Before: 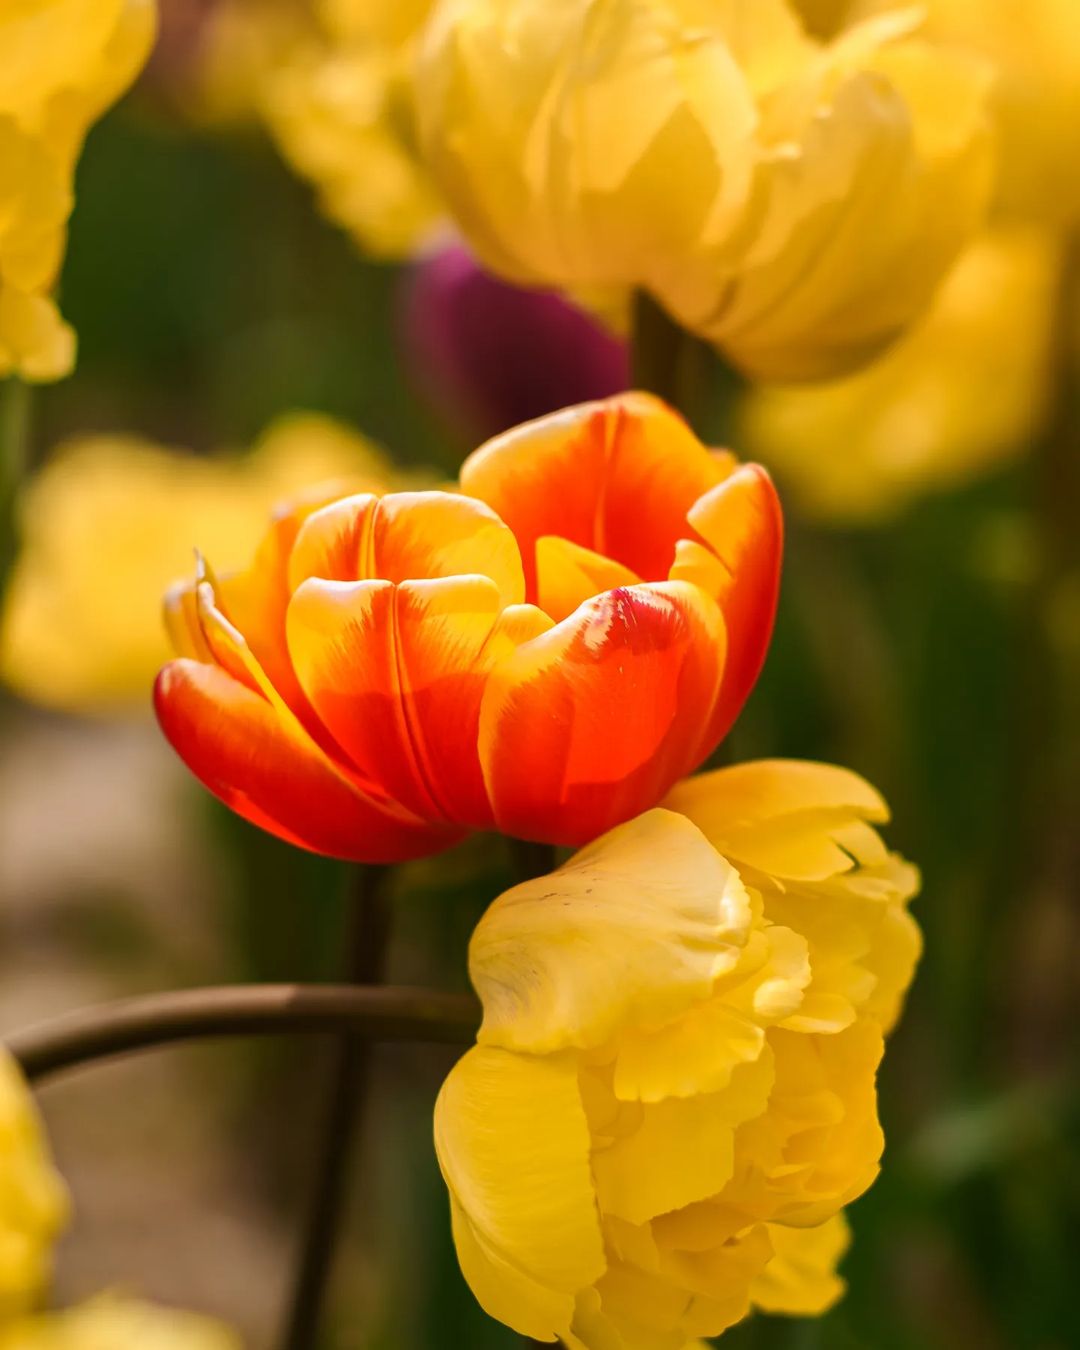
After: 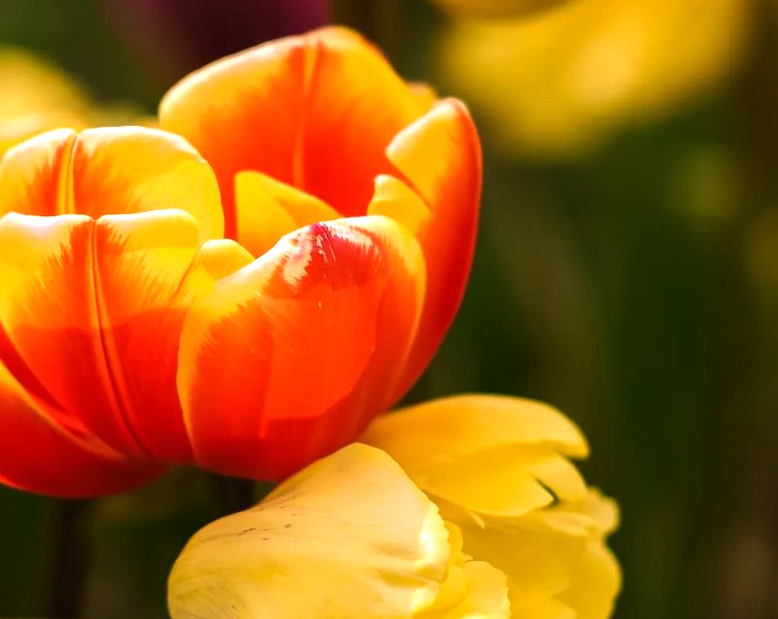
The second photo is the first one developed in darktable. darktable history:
shadows and highlights: shadows 4.1, highlights -17.6, soften with gaussian
crop and rotate: left 27.938%, top 27.046%, bottom 27.046%
tone equalizer: -8 EV -0.417 EV, -7 EV -0.389 EV, -6 EV -0.333 EV, -5 EV -0.222 EV, -3 EV 0.222 EV, -2 EV 0.333 EV, -1 EV 0.389 EV, +0 EV 0.417 EV, edges refinement/feathering 500, mask exposure compensation -1.57 EV, preserve details no
white balance: red 0.988, blue 1.017
